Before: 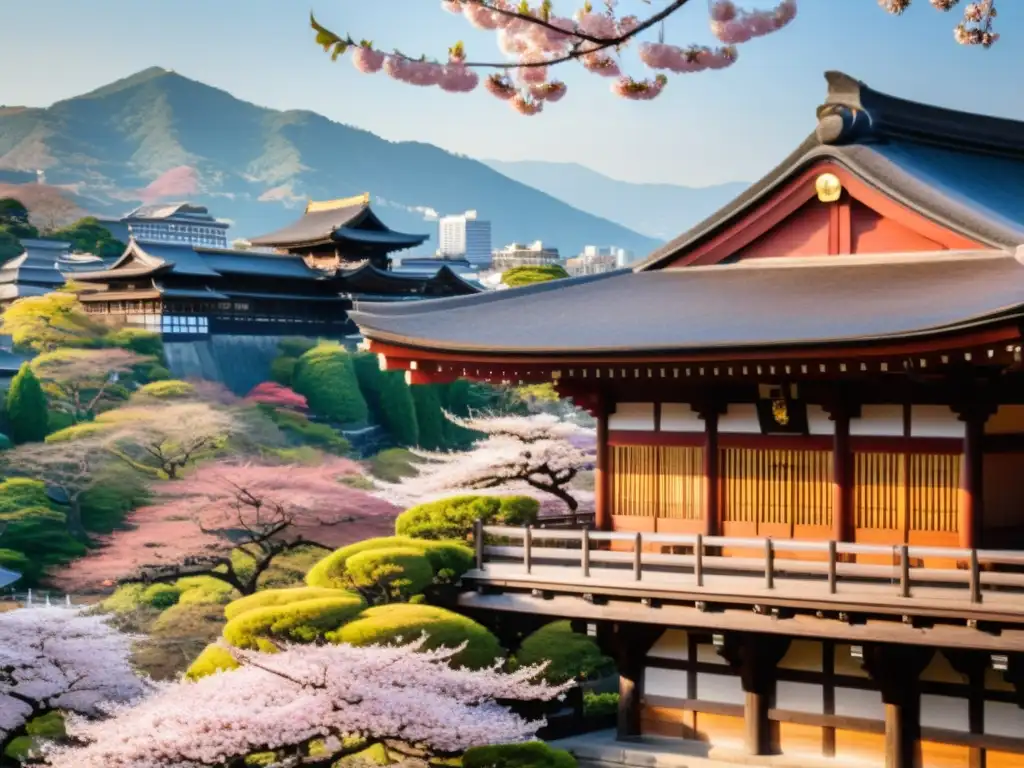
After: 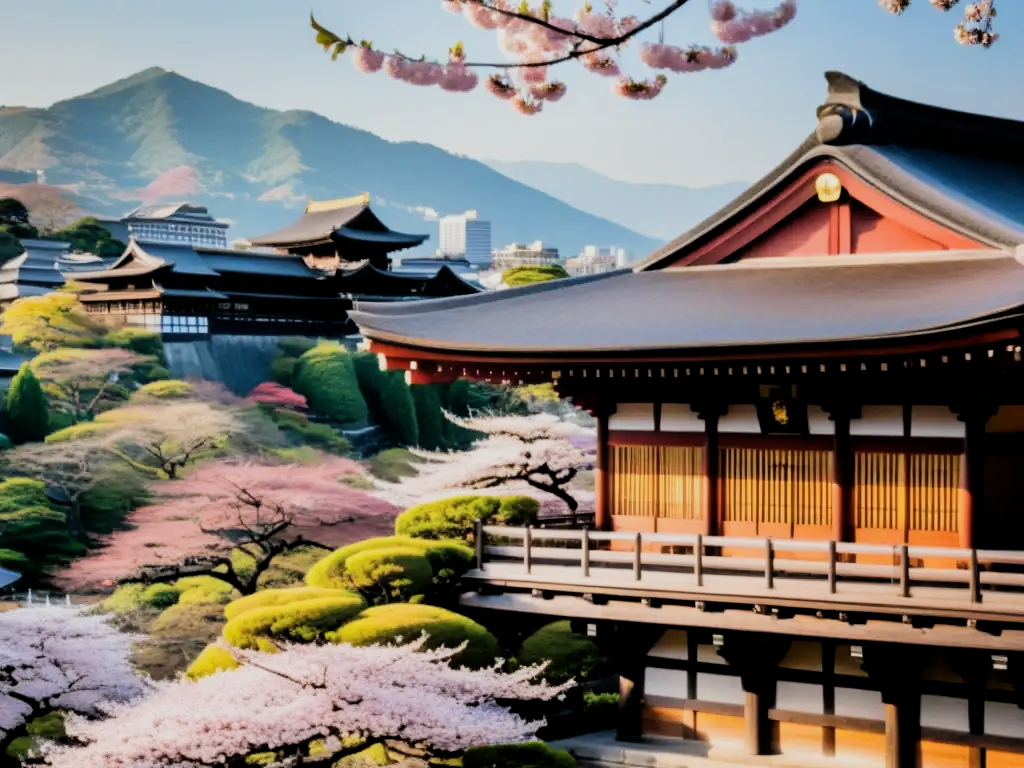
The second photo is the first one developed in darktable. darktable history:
filmic rgb: black relative exposure -5.11 EV, white relative exposure 3.97 EV, threshold 6 EV, hardness 2.9, contrast 1.3, highlights saturation mix -30.21%, preserve chrominance max RGB, enable highlight reconstruction true
tone equalizer: edges refinement/feathering 500, mask exposure compensation -1.57 EV, preserve details no
